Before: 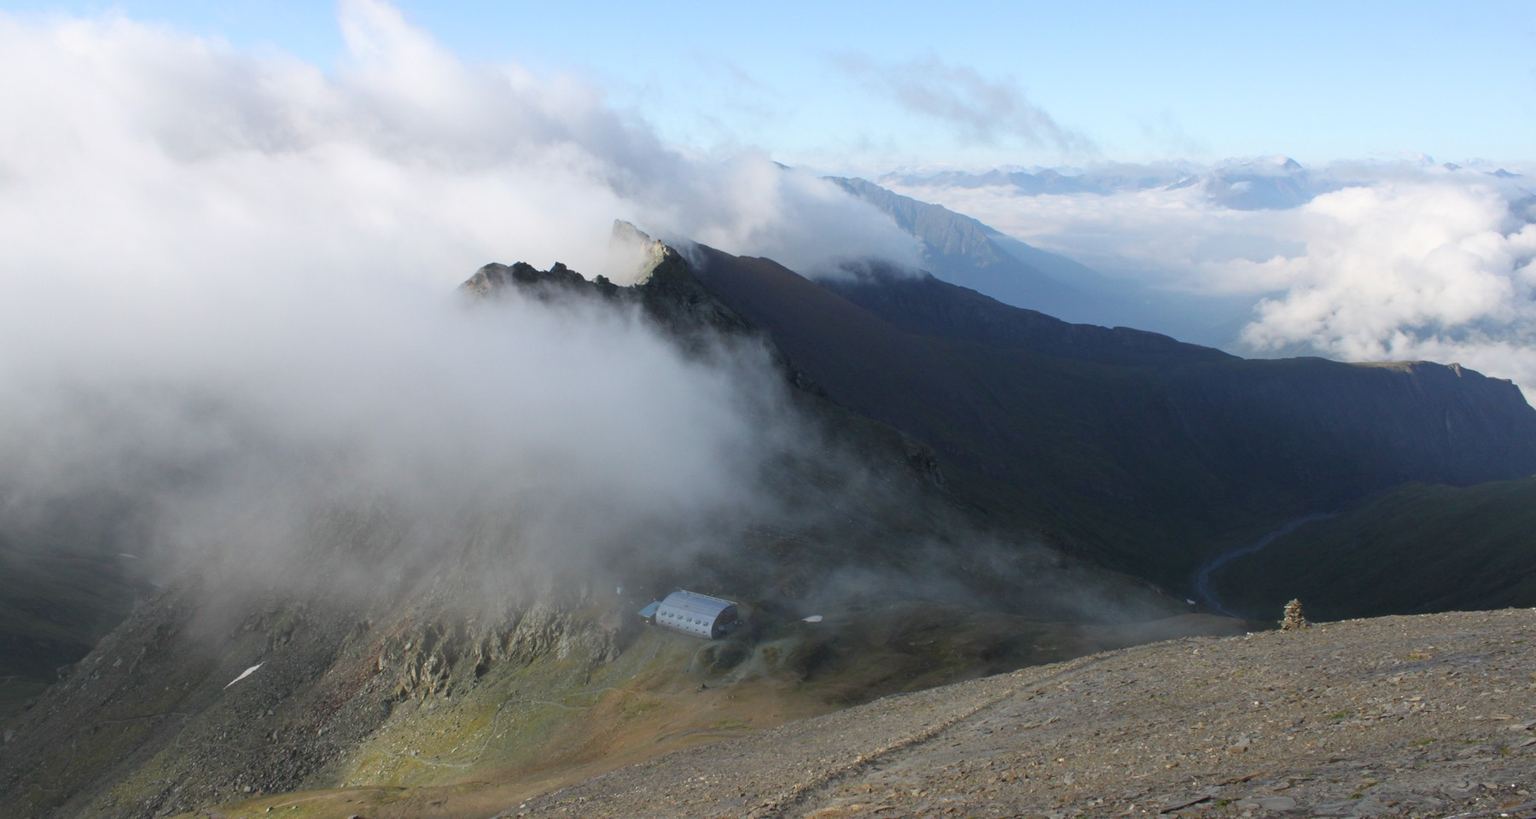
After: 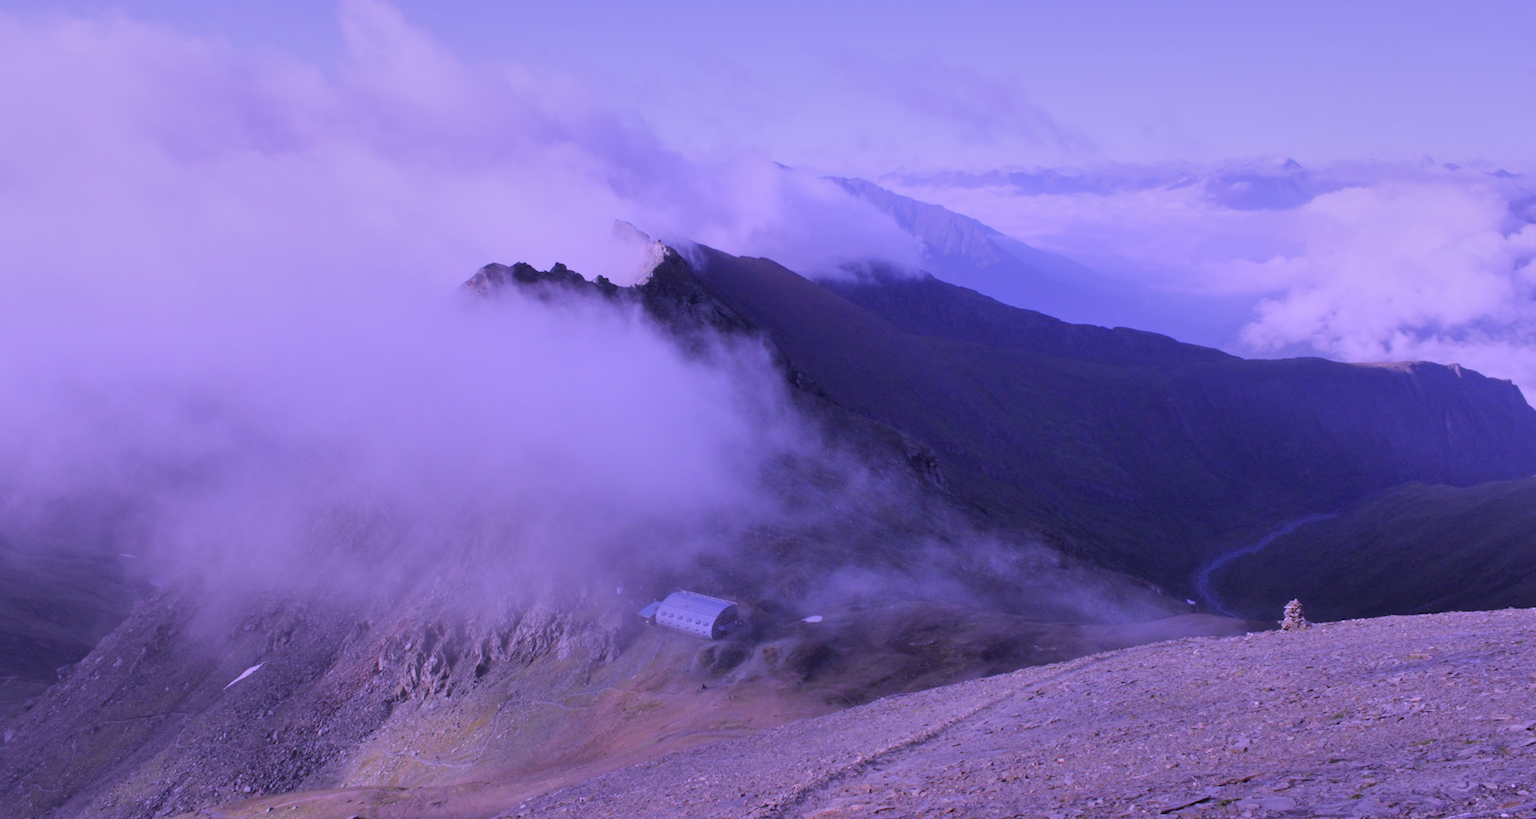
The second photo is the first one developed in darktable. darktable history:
shadows and highlights: highlights color adjustment 0%, low approximation 0.01, soften with gaussian
color calibration: illuminant custom, x 0.379, y 0.481, temperature 4443.07 K
filmic rgb: hardness 4.17
